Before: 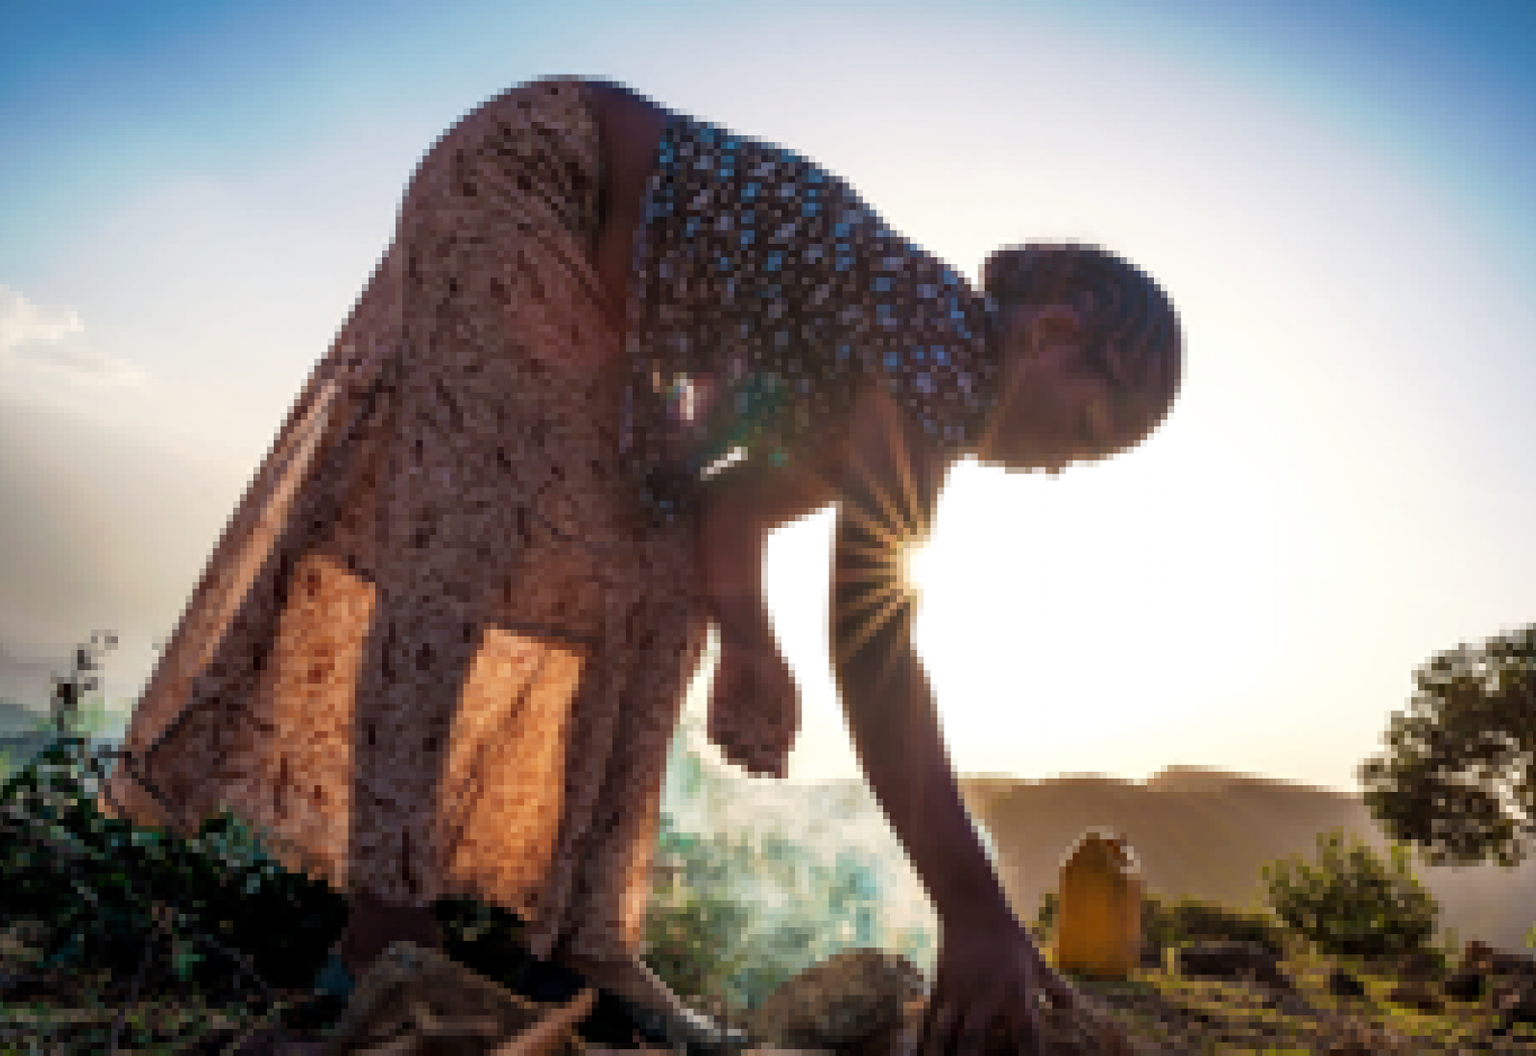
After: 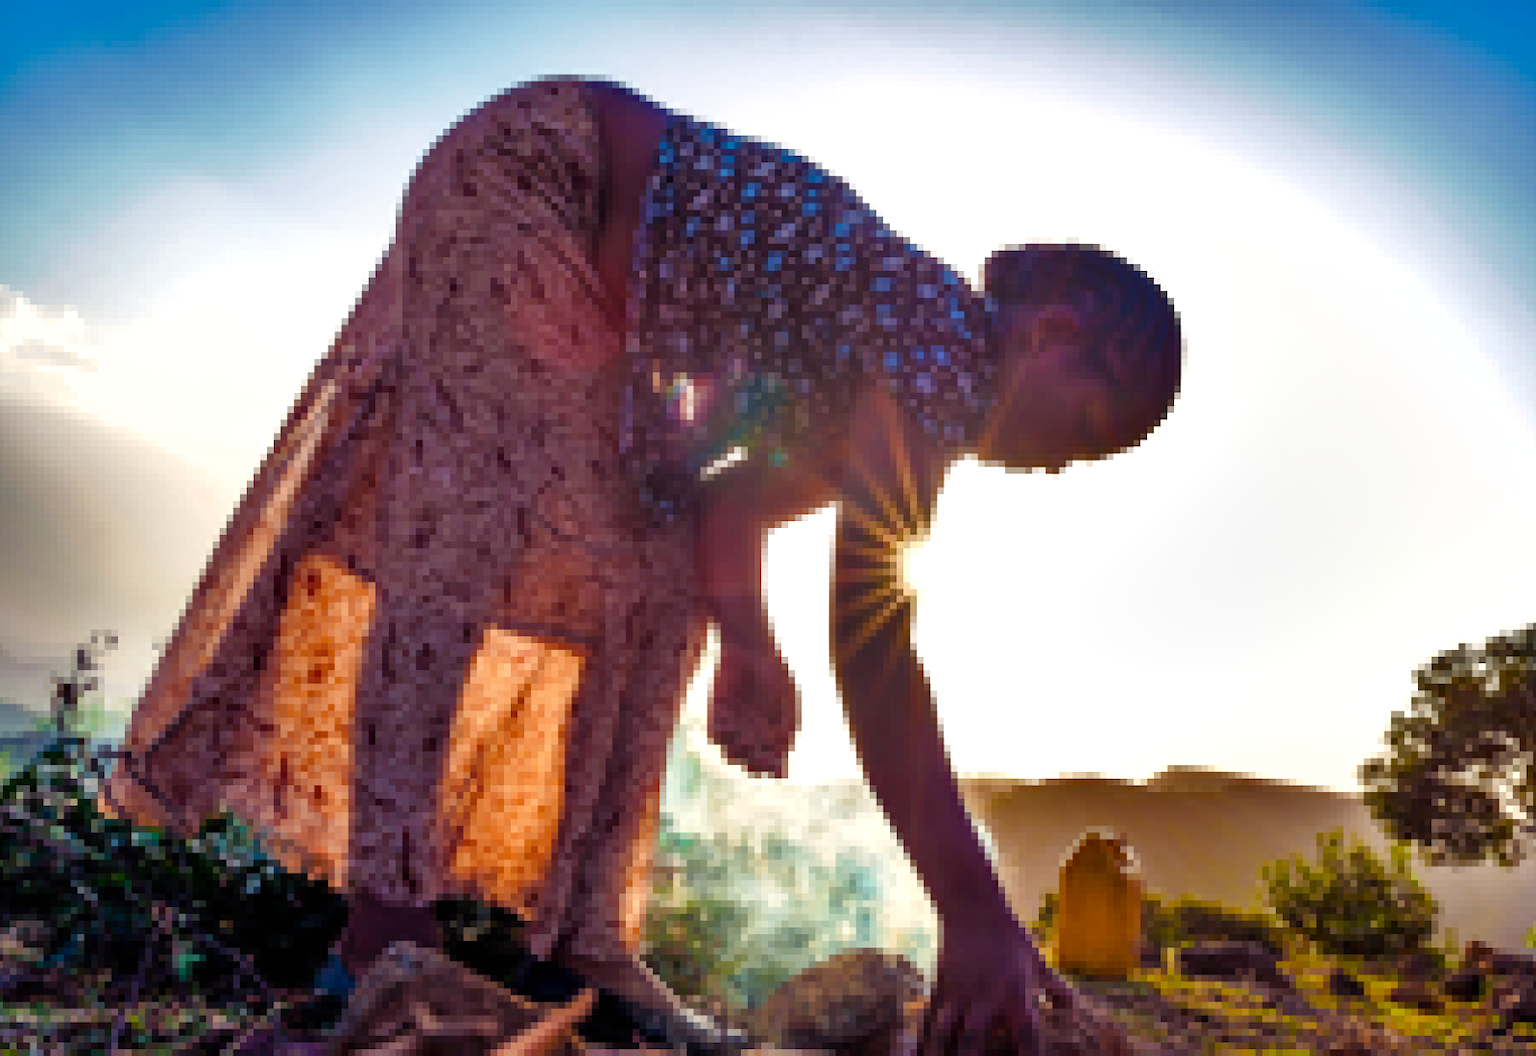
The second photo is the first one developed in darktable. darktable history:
exposure: black level correction 0, exposure 0.499 EV, compensate exposure bias true, compensate highlight preservation false
color balance rgb: shadows lift › luminance -21.764%, shadows lift › chroma 8.844%, shadows lift › hue 283.42°, linear chroma grading › shadows -7.763%, linear chroma grading › global chroma 9.907%, perceptual saturation grading › global saturation 0.064%, perceptual saturation grading › highlights -17.673%, perceptual saturation grading › mid-tones 32.403%, perceptual saturation grading › shadows 50.356%, perceptual brilliance grading › global brilliance 2.596%, perceptual brilliance grading › highlights -2.547%, perceptual brilliance grading › shadows 3.656%
shadows and highlights: white point adjustment -3.52, highlights -63.39, soften with gaussian
